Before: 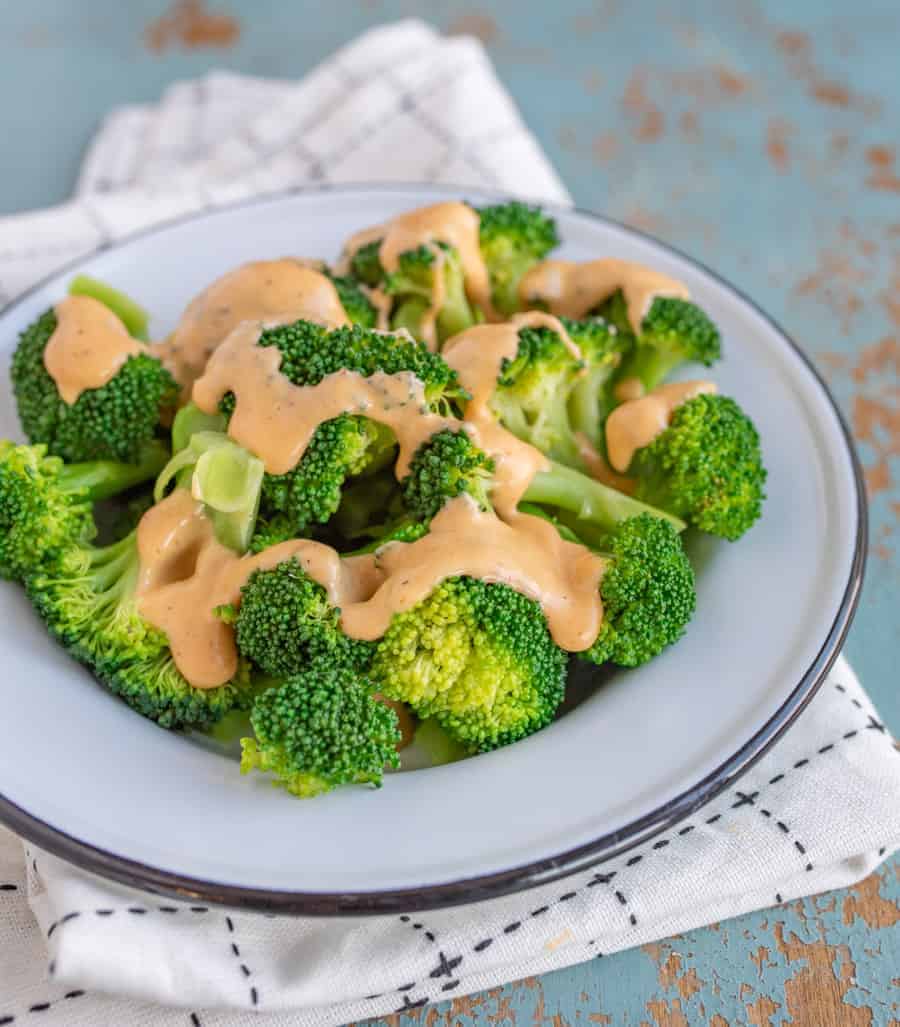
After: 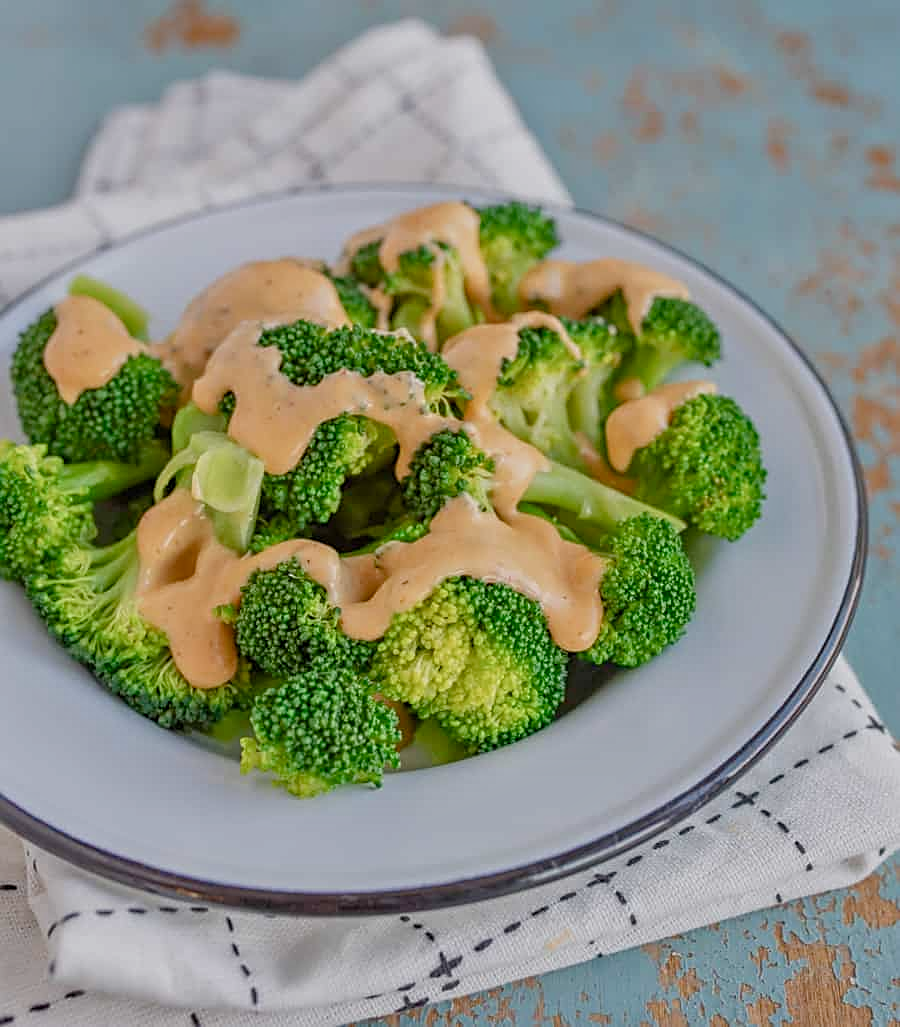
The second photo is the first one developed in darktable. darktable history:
sharpen: on, module defaults
color balance rgb: perceptual saturation grading › global saturation 0.647%, perceptual saturation grading › highlights -15.39%, perceptual saturation grading › shadows 24.501%
tone equalizer: -8 EV -0.001 EV, -7 EV 0.004 EV, -6 EV -0.017 EV, -5 EV 0.012 EV, -4 EV -0.022 EV, -3 EV 0.033 EV, -2 EV -0.044 EV, -1 EV -0.281 EV, +0 EV -0.601 EV
